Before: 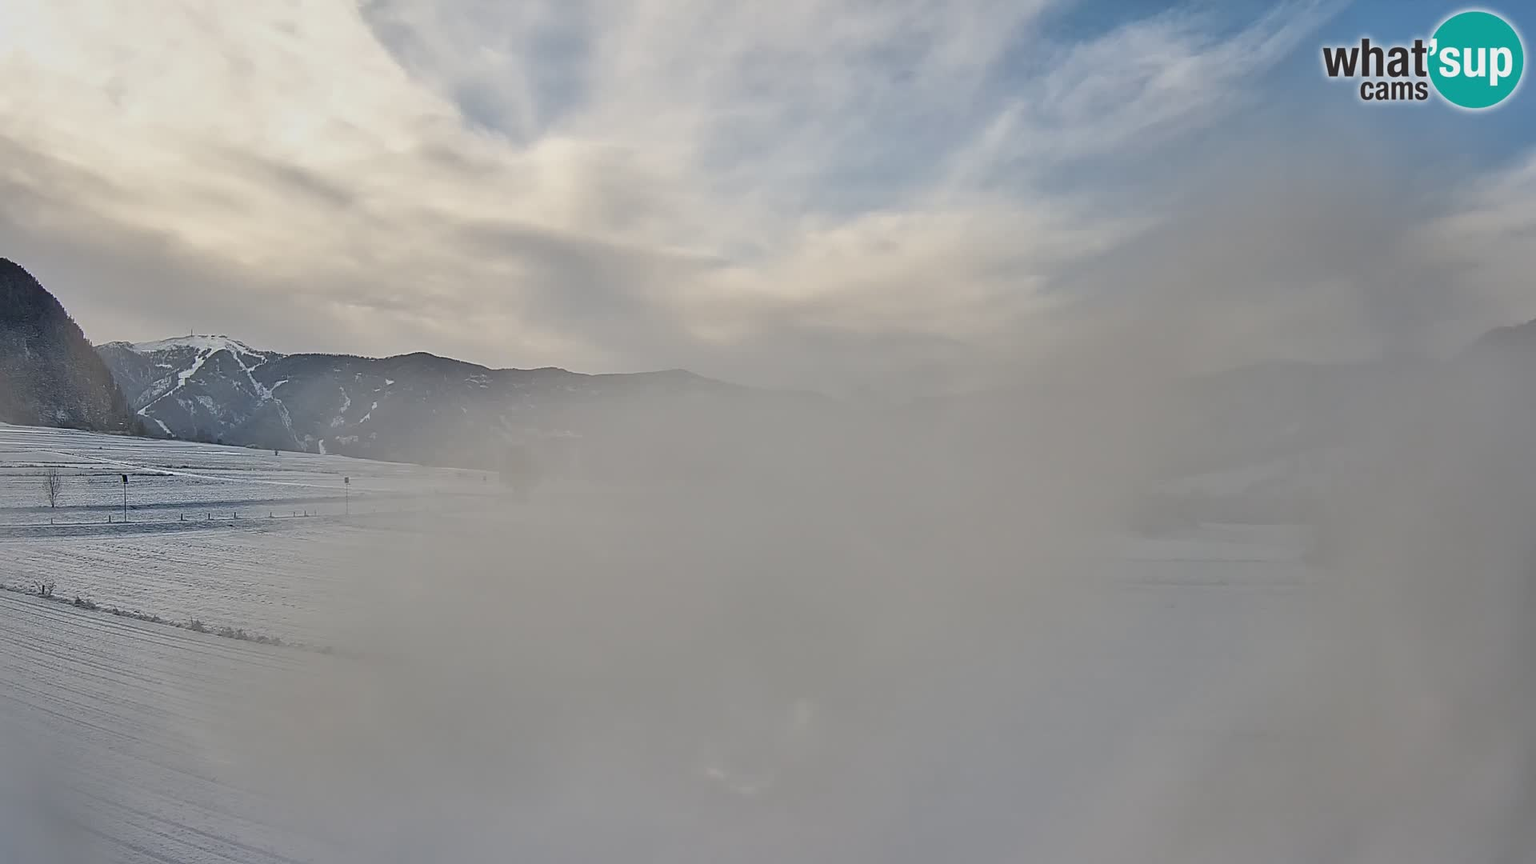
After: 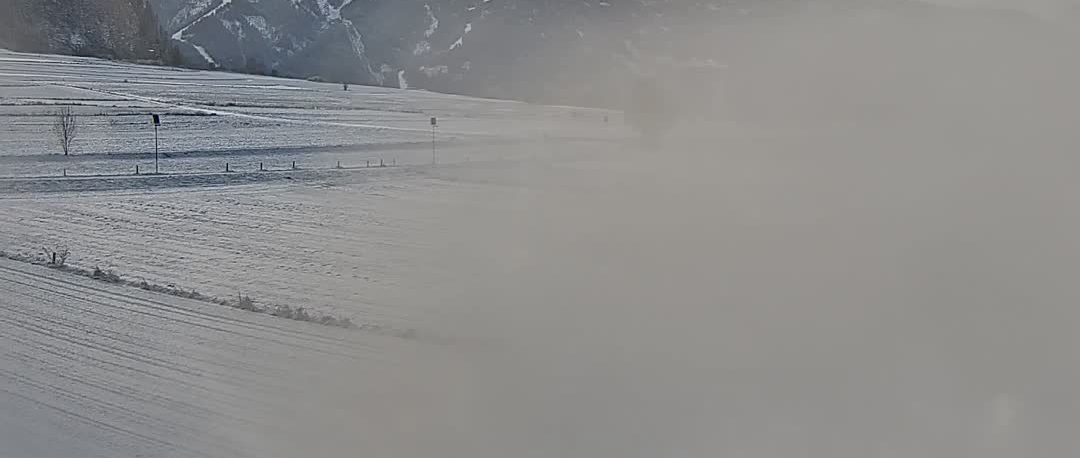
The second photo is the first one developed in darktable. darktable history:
crop: top 44.422%, right 43.728%, bottom 13.131%
